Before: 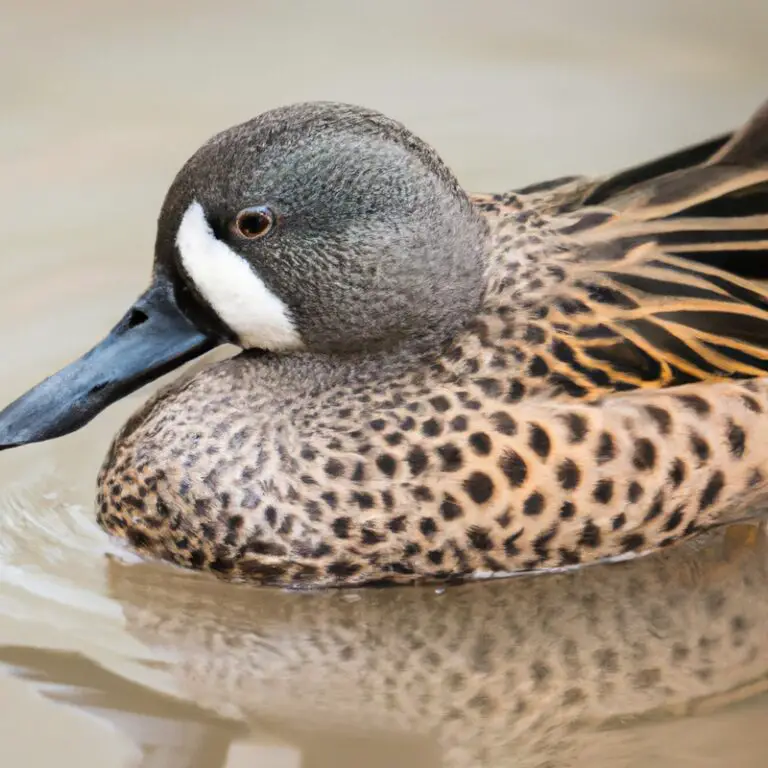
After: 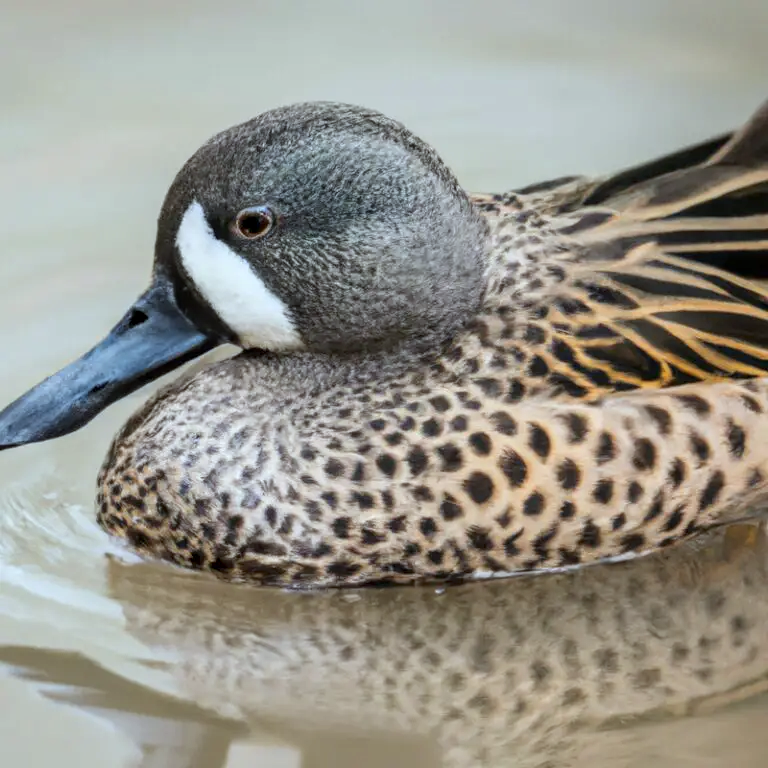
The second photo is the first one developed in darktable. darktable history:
white balance: red 0.925, blue 1.046
local contrast: on, module defaults
